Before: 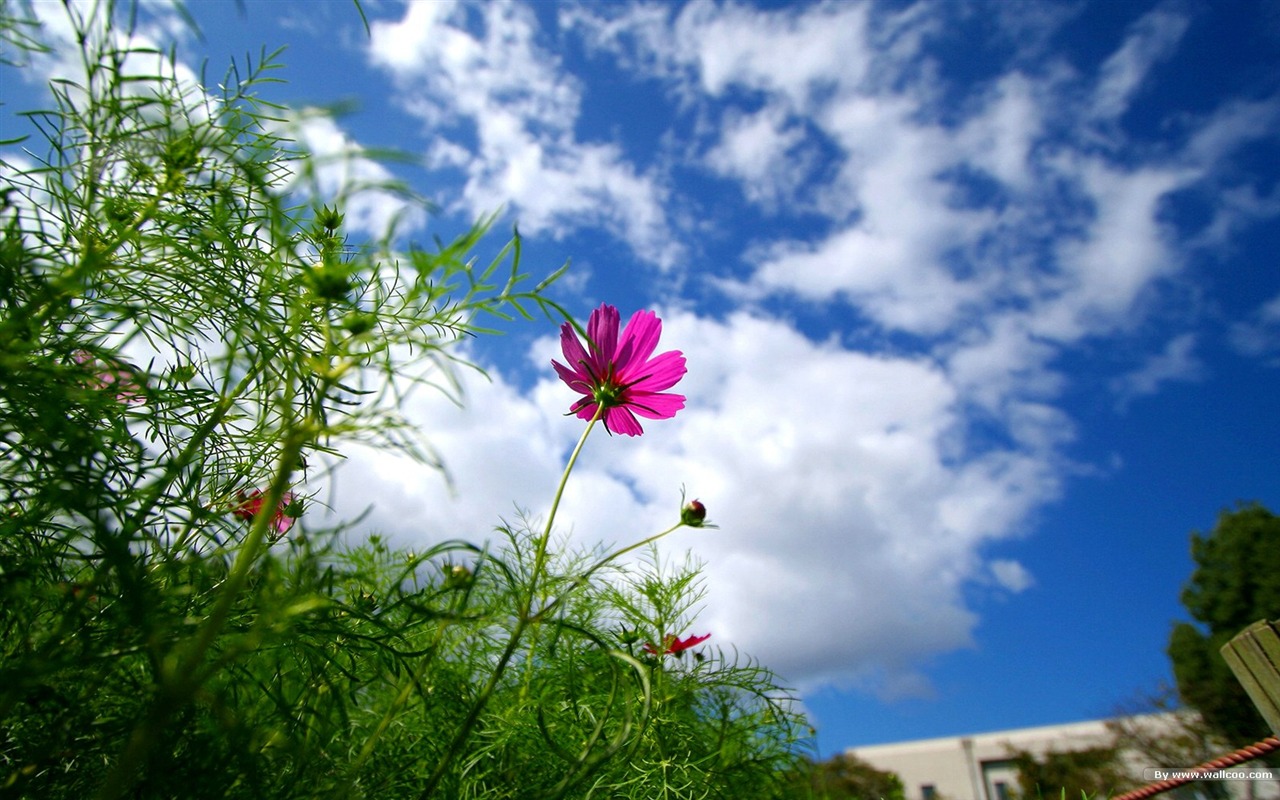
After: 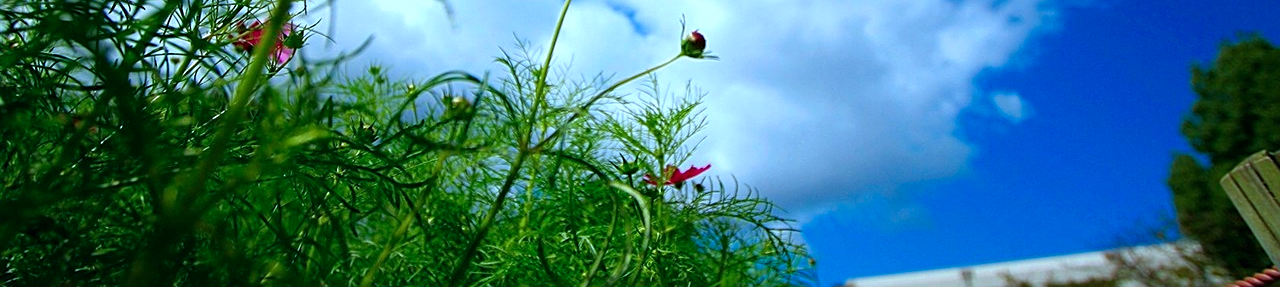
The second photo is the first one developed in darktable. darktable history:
crop and rotate: top 58.776%, bottom 5.255%
color calibration: output R [0.972, 0.068, -0.094, 0], output G [-0.178, 1.216, -0.086, 0], output B [0.095, -0.136, 0.98, 0], illuminant custom, x 0.388, y 0.387, temperature 3802.96 K
sharpen: on, module defaults
